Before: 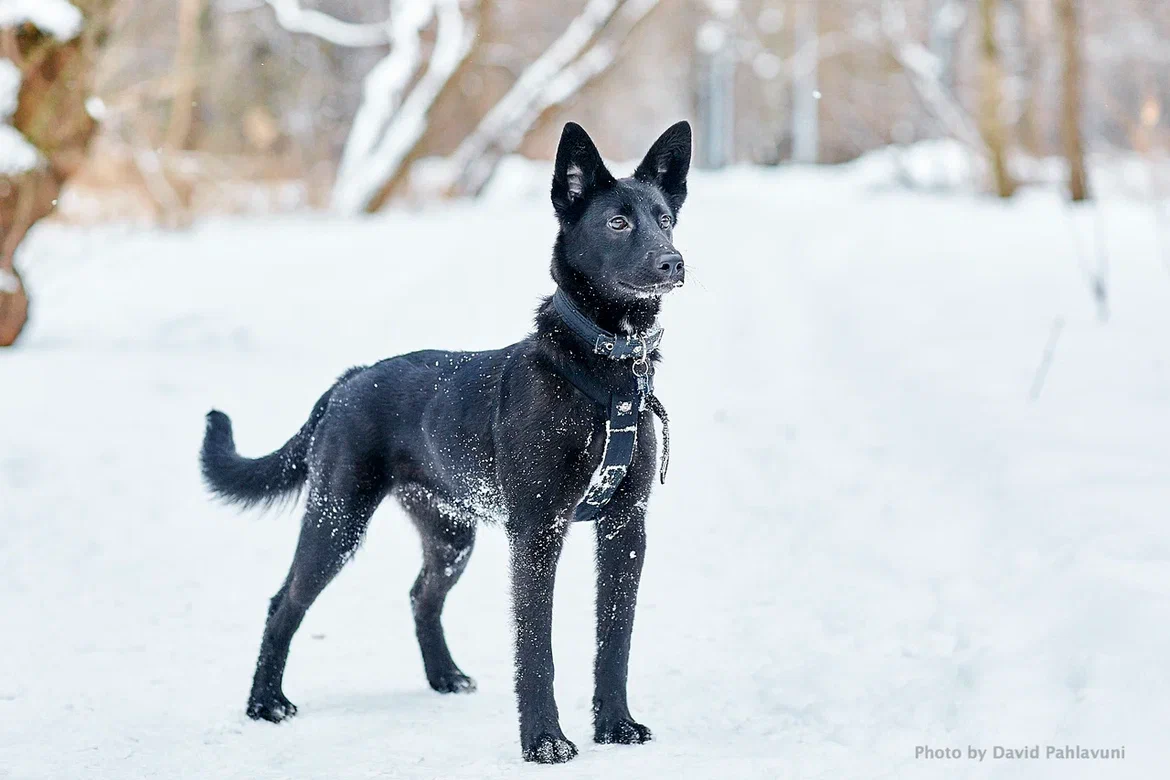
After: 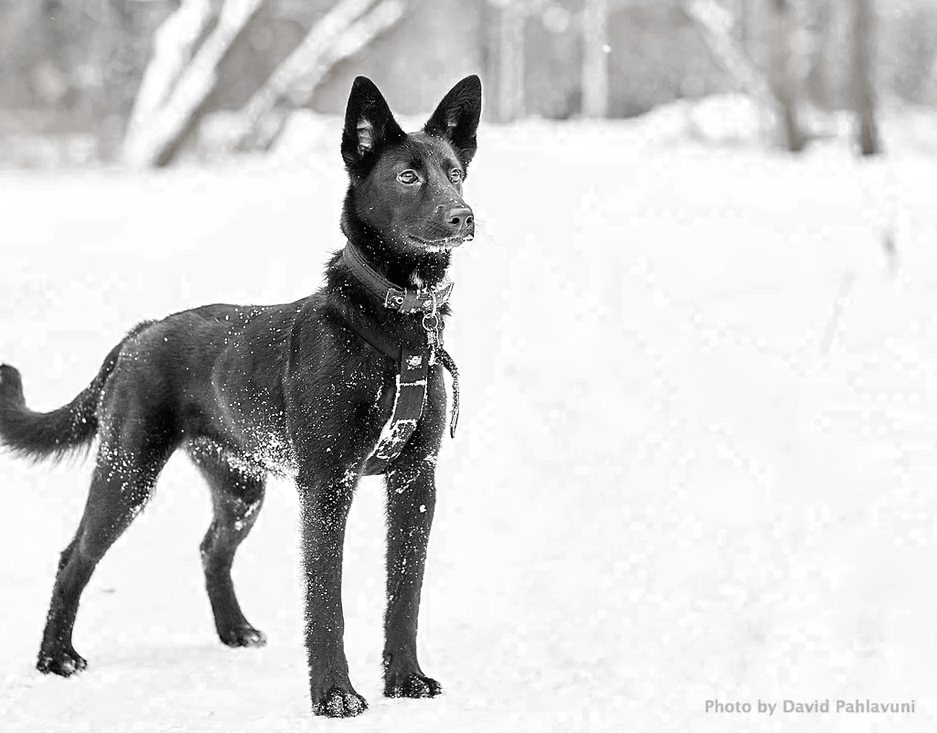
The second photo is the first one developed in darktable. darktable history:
color zones: curves: ch0 [(0, 0.613) (0.01, 0.613) (0.245, 0.448) (0.498, 0.529) (0.642, 0.665) (0.879, 0.777) (0.99, 0.613)]; ch1 [(0, 0.035) (0.121, 0.189) (0.259, 0.197) (0.415, 0.061) (0.589, 0.022) (0.732, 0.022) (0.857, 0.026) (0.991, 0.053)], mix 38.95%
crop and rotate: left 18.01%, top 5.986%, right 1.856%
